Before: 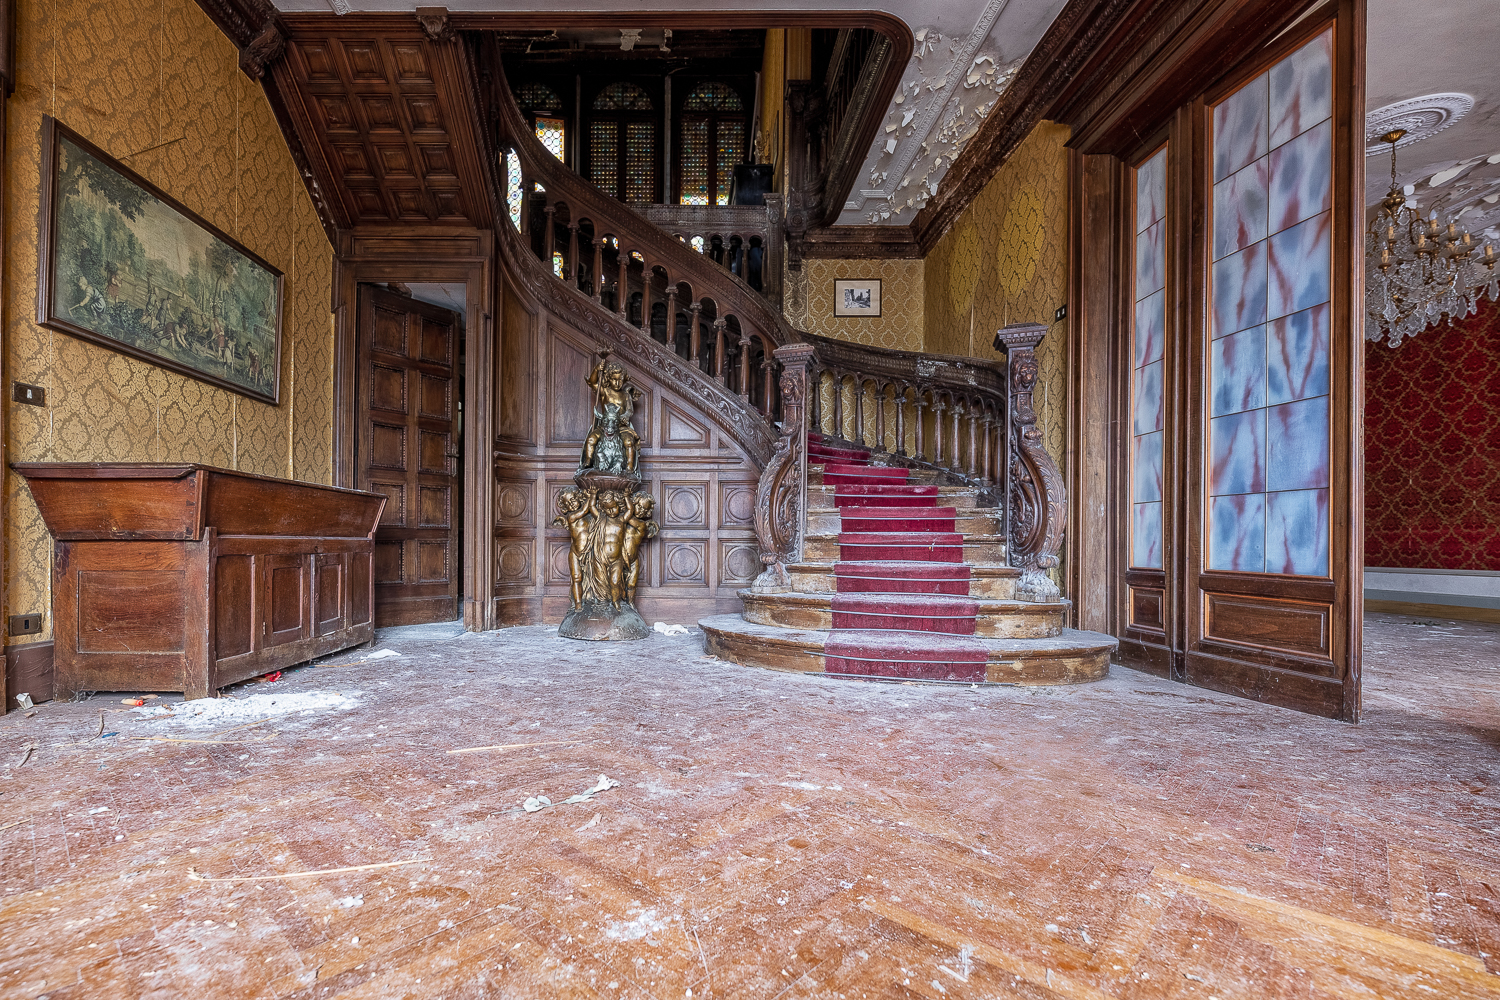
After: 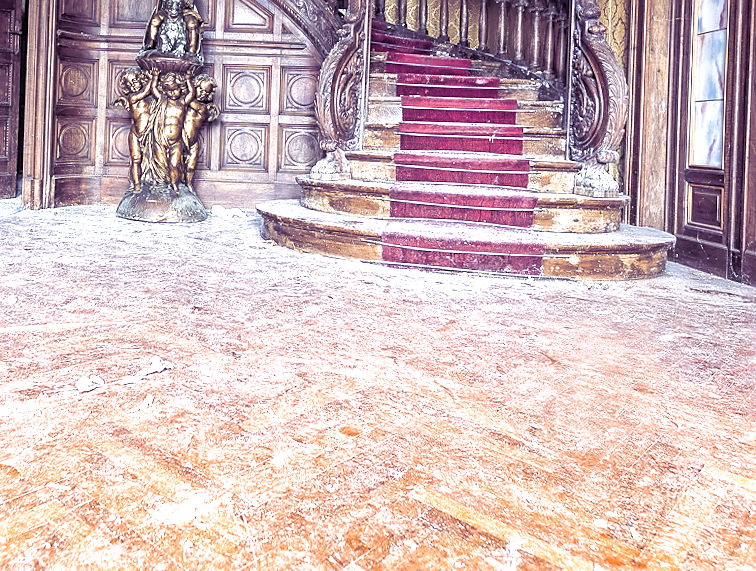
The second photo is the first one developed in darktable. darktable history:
tone equalizer: -8 EV -2 EV, -7 EV -2 EV, -6 EV -2 EV, -5 EV -2 EV, -4 EV -2 EV, -3 EV -2 EV, -2 EV -2 EV, -1 EV -1.63 EV, +0 EV -2 EV
rotate and perspective: rotation 1.72°, automatic cropping off
sharpen: radius 1.864, amount 0.398, threshold 1.271
exposure: black level correction 0, compensate exposure bias true, compensate highlight preservation false
split-toning: shadows › hue 255.6°, shadows › saturation 0.66, highlights › hue 43.2°, highlights › saturation 0.68, balance -50.1
crop: left 29.672%, top 41.786%, right 20.851%, bottom 3.487%
